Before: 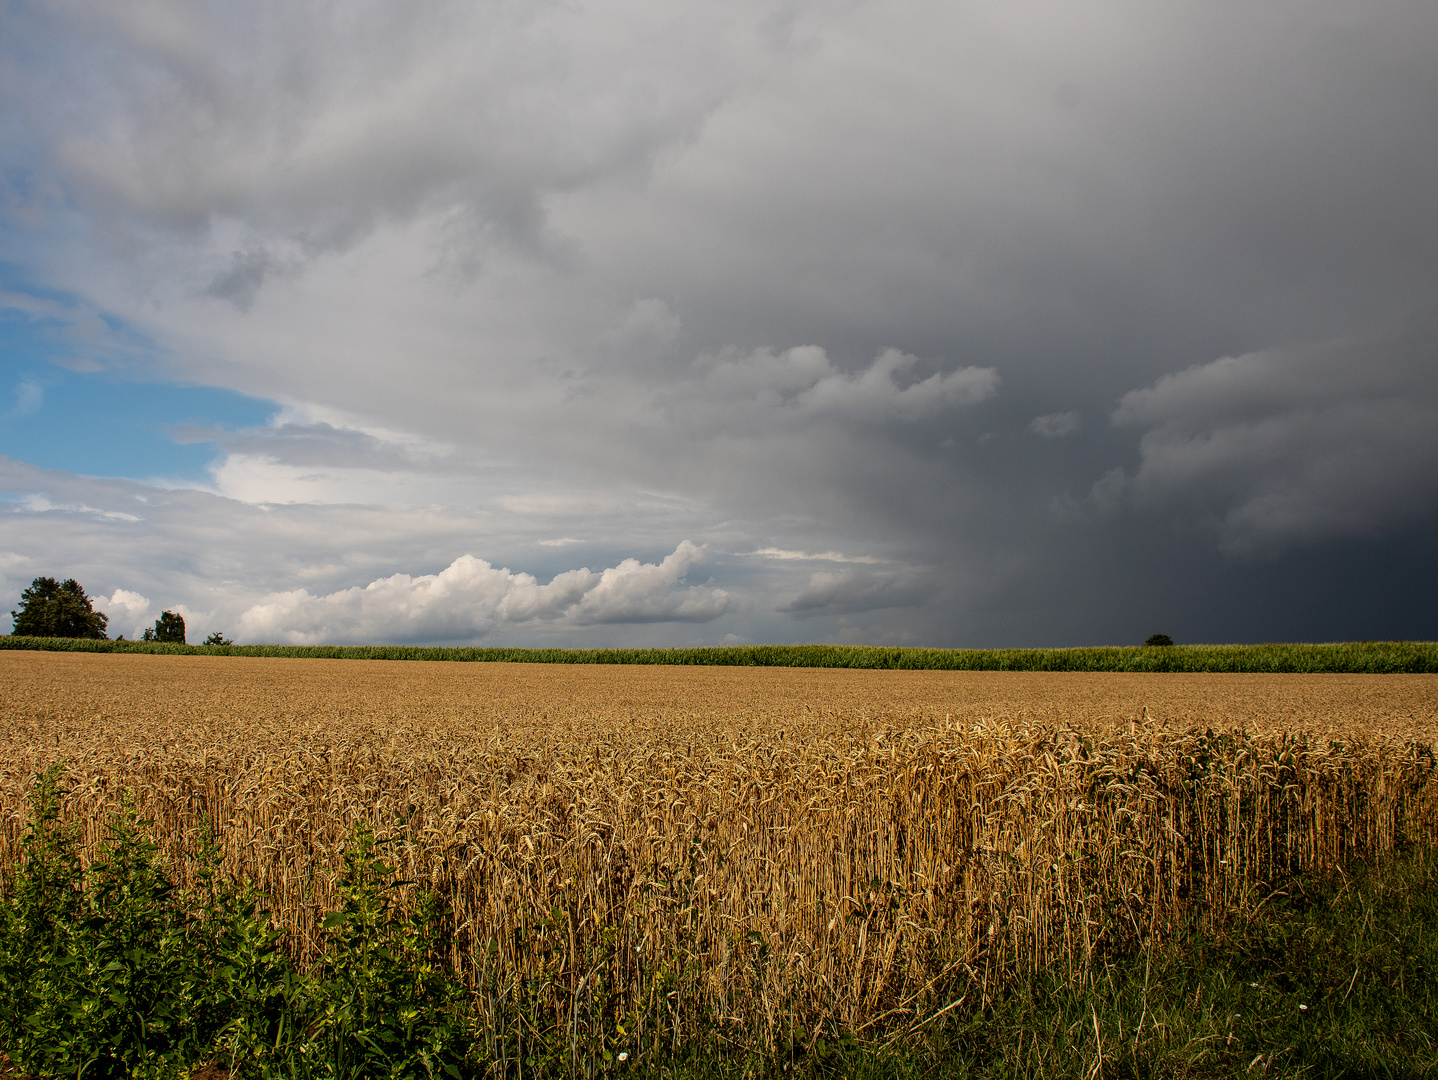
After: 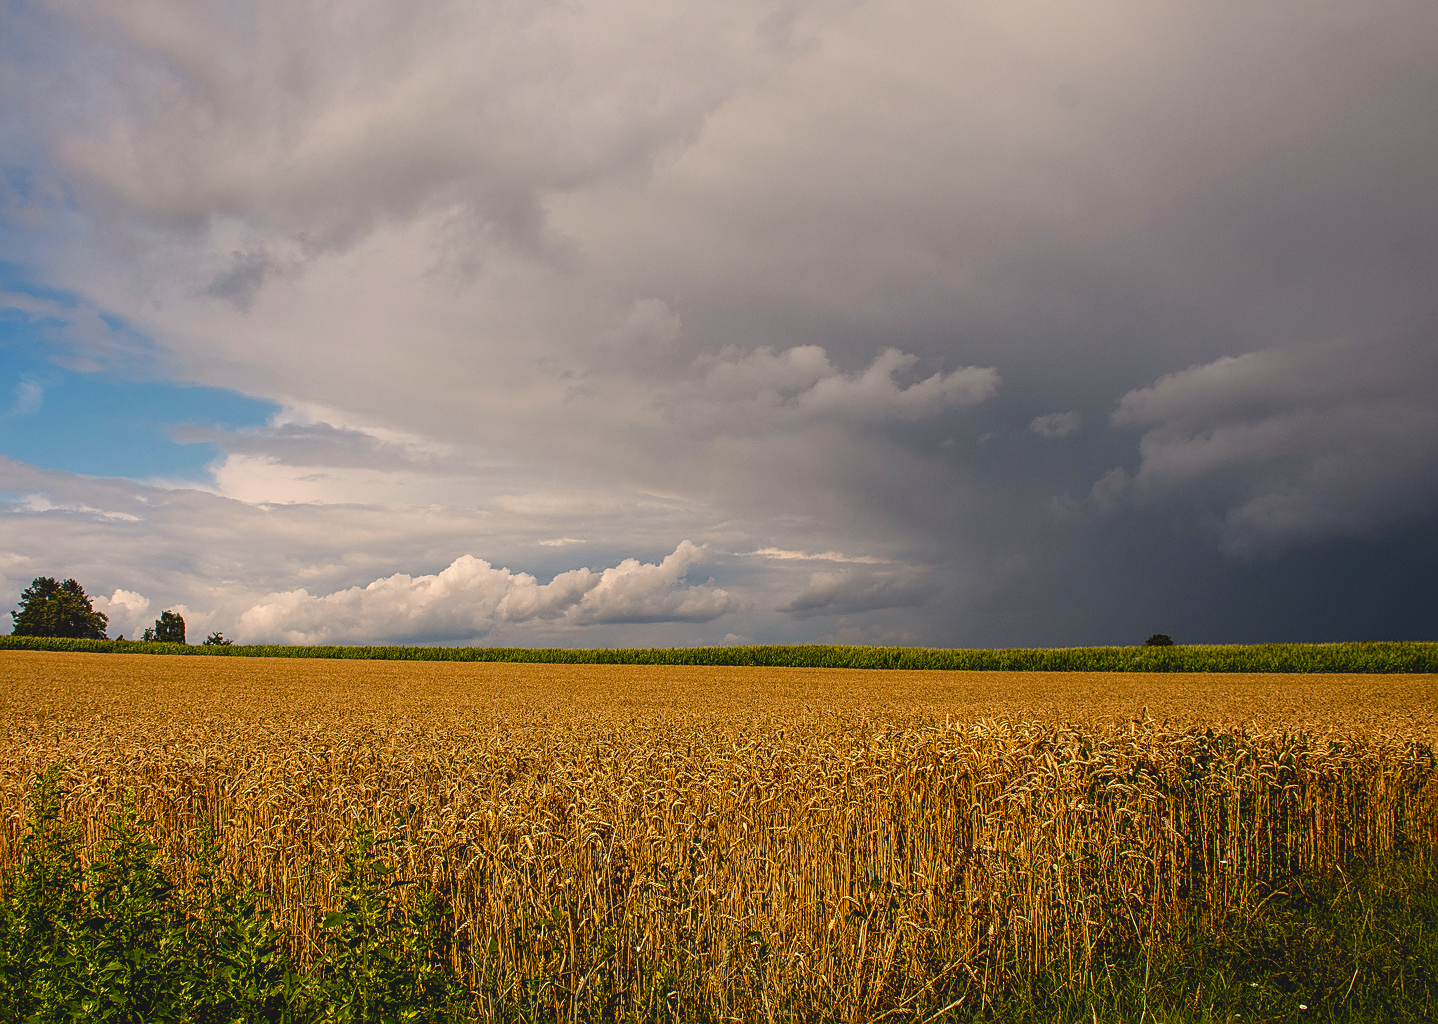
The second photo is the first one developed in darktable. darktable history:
sharpen: on, module defaults
color balance rgb: shadows lift › chroma 2%, shadows lift › hue 247.2°, power › chroma 0.3%, power › hue 25.2°, highlights gain › chroma 3%, highlights gain › hue 60°, global offset › luminance 0.75%, perceptual saturation grading › global saturation 20%, perceptual saturation grading › highlights -20%, perceptual saturation grading › shadows 30%, global vibrance 20%
local contrast: detail 110%
crop and rotate: top 0%, bottom 5.097%
